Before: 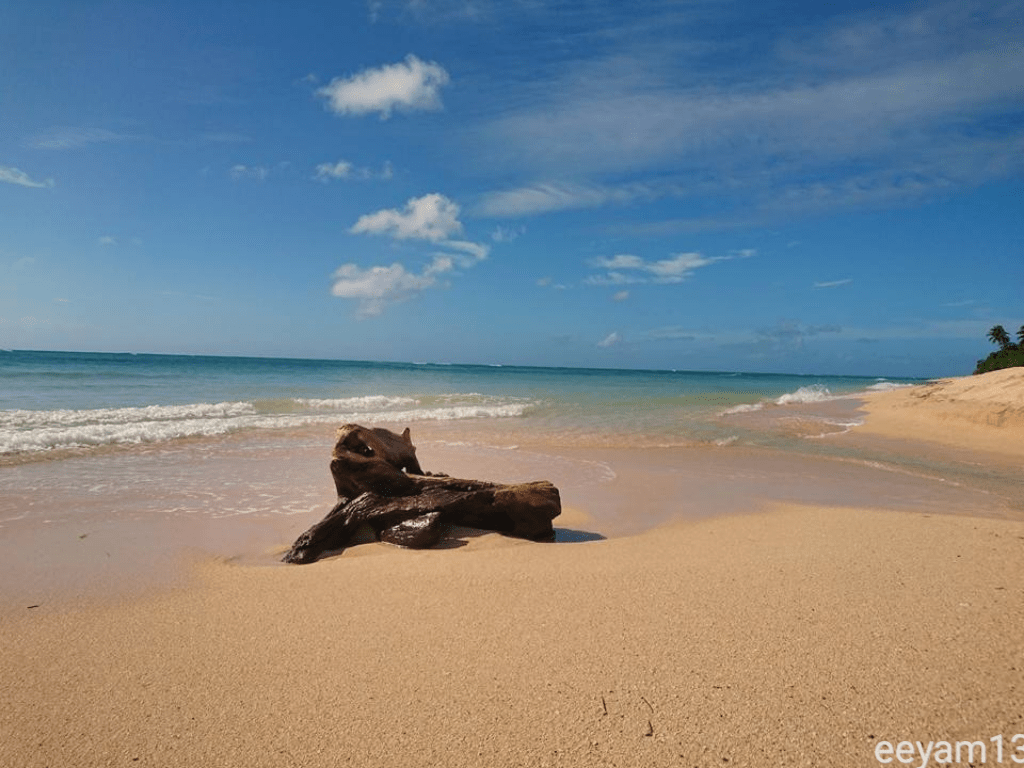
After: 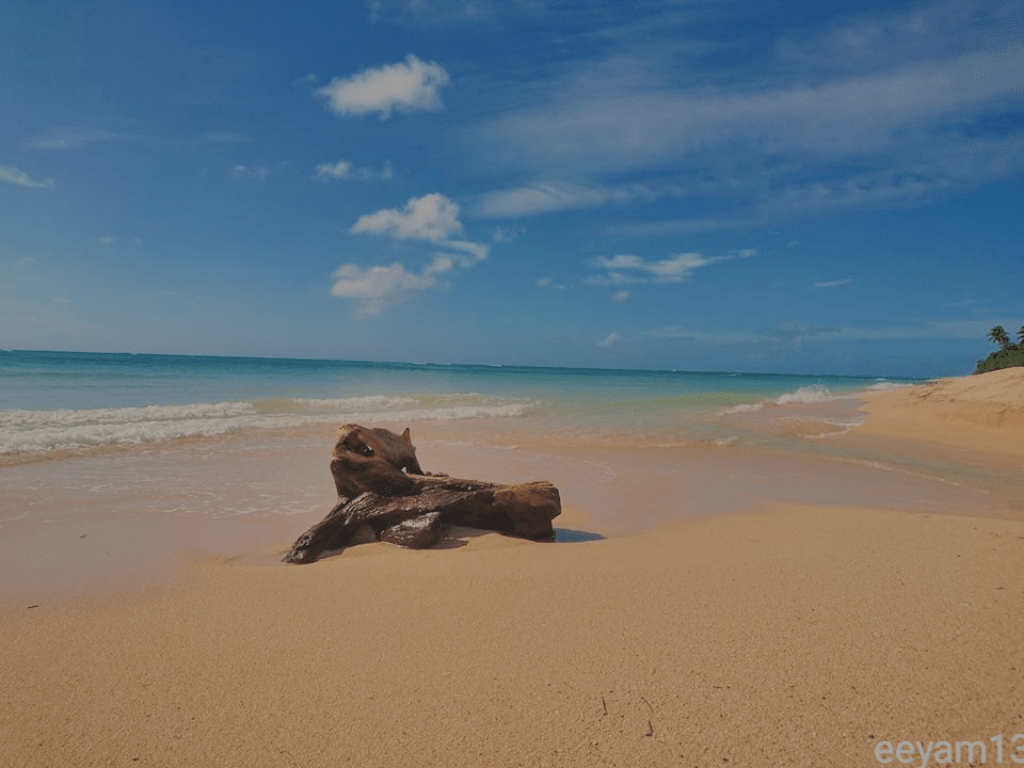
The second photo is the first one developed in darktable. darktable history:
local contrast: mode bilateral grid, contrast 20, coarseness 49, detail 120%, midtone range 0.2
filmic rgb: black relative exposure -15.86 EV, white relative exposure 7.96 EV, hardness 4.17, latitude 49.31%, contrast 0.504, color science v6 (2022)
